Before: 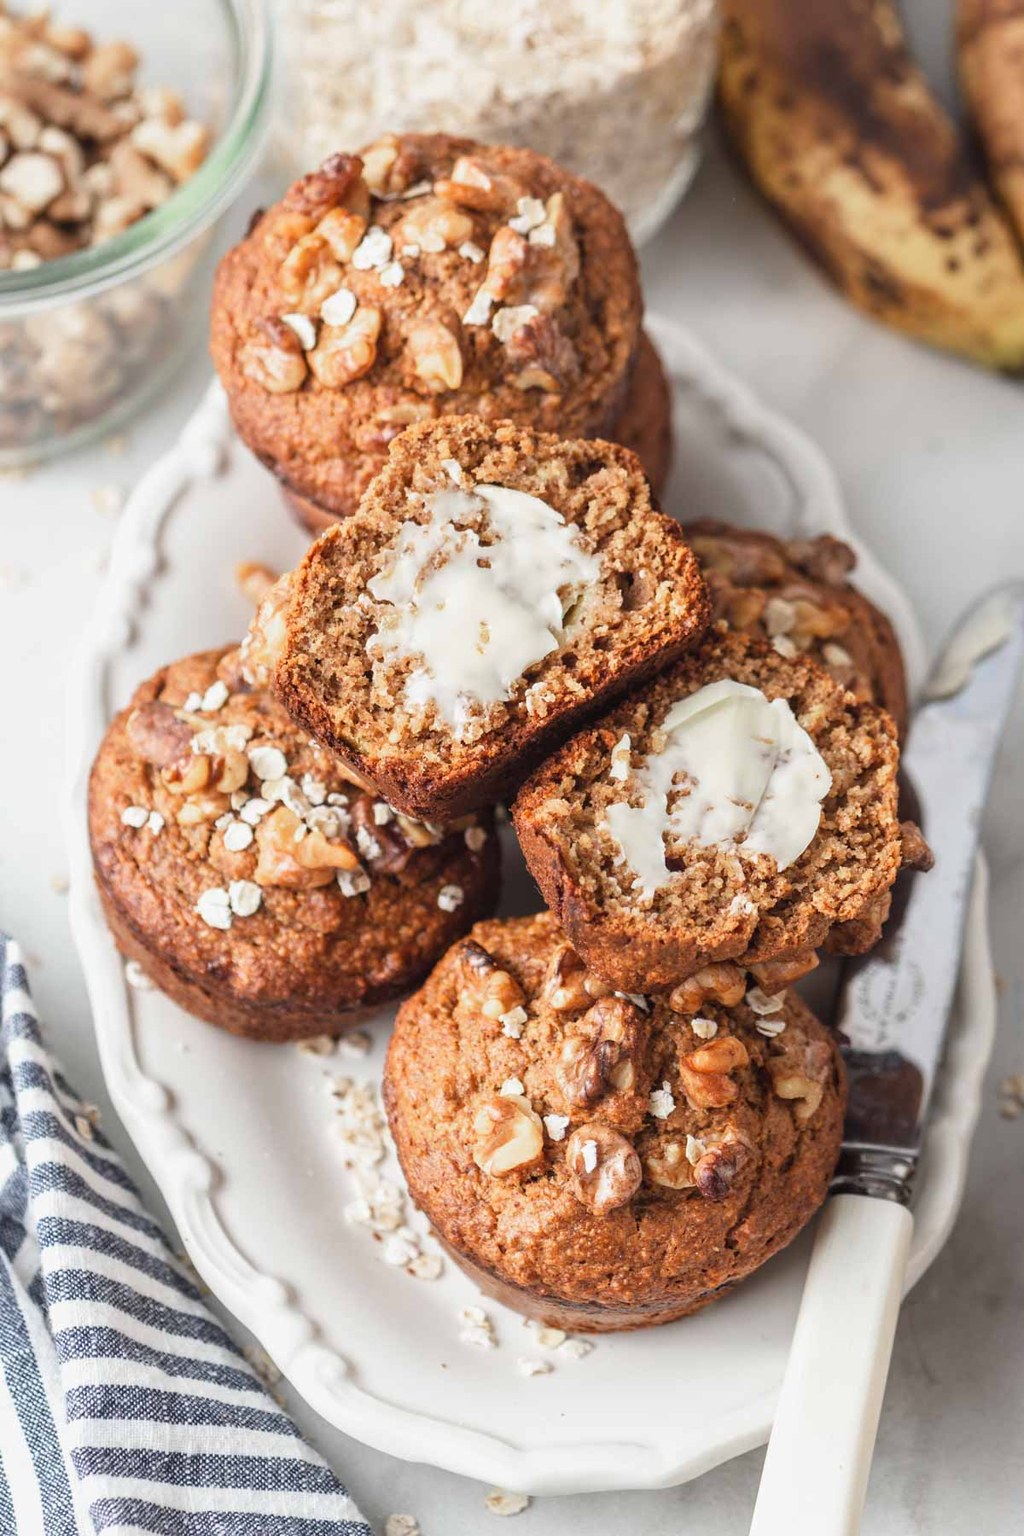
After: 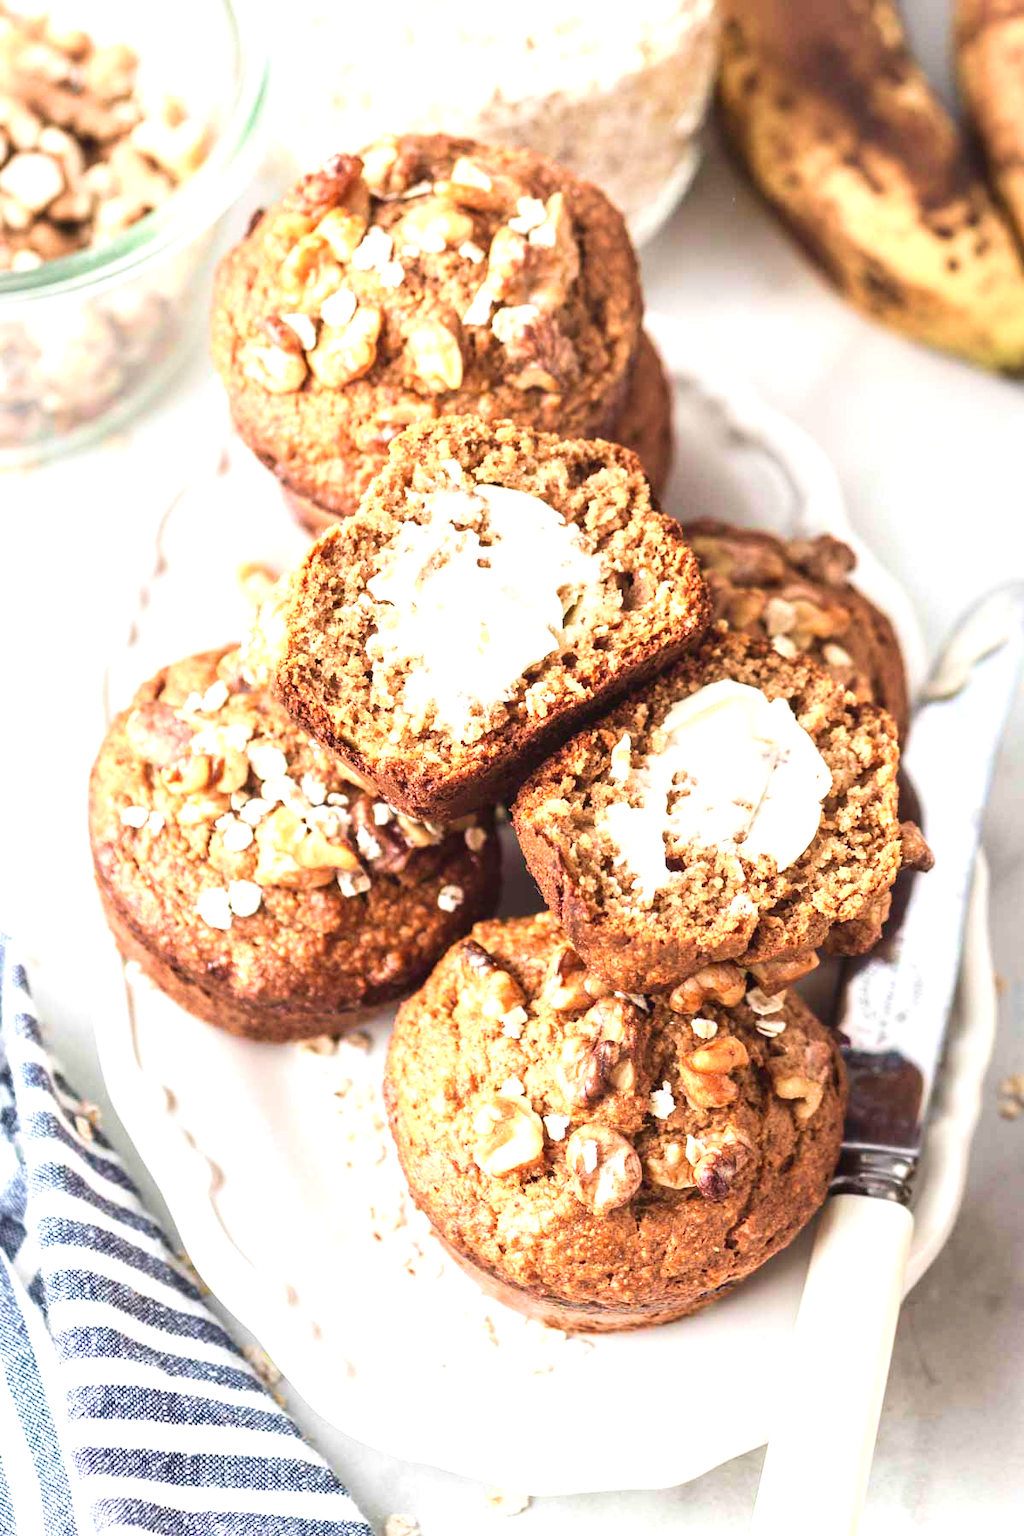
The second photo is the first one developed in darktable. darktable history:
exposure: black level correction 0, exposure 1.001 EV, compensate highlight preservation false
velvia: strength 44.47%
tone curve: curves: ch0 [(0, 0) (0.08, 0.06) (0.17, 0.14) (0.5, 0.5) (0.83, 0.86) (0.92, 0.94) (1, 1)], color space Lab, independent channels, preserve colors none
